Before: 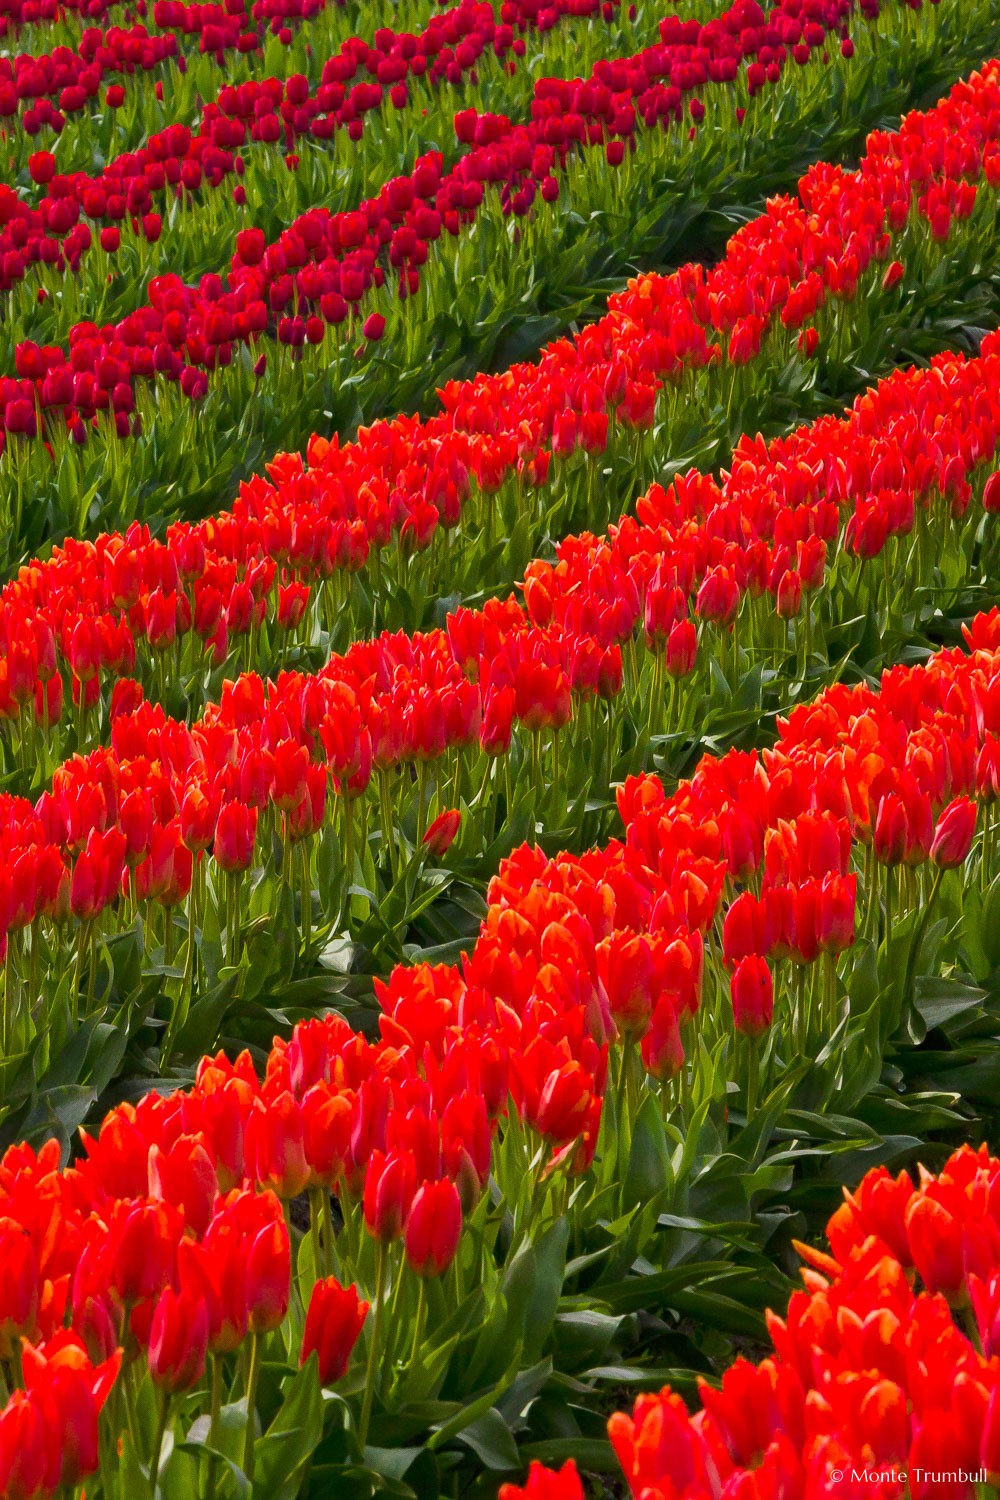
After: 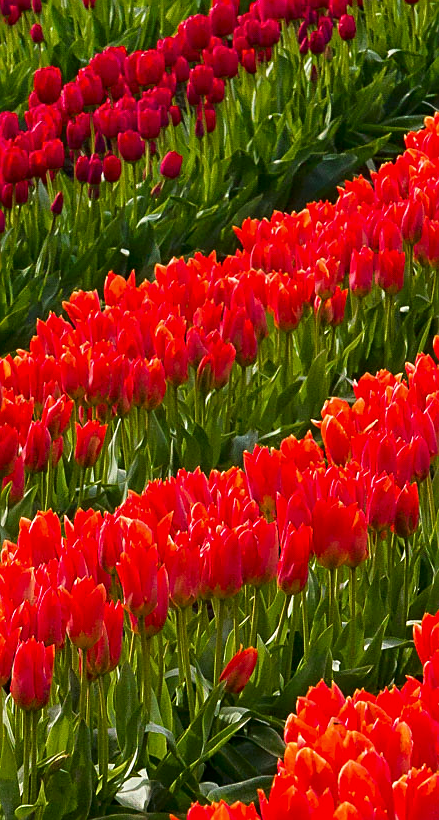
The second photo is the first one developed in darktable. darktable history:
shadows and highlights: shadows -62.89, white point adjustment -5.06, highlights 61.94
crop: left 20.314%, top 10.806%, right 35.749%, bottom 34.521%
sharpen: on, module defaults
base curve: curves: ch0 [(0, 0) (0.283, 0.295) (1, 1)], preserve colors none
exposure: compensate highlight preservation false
